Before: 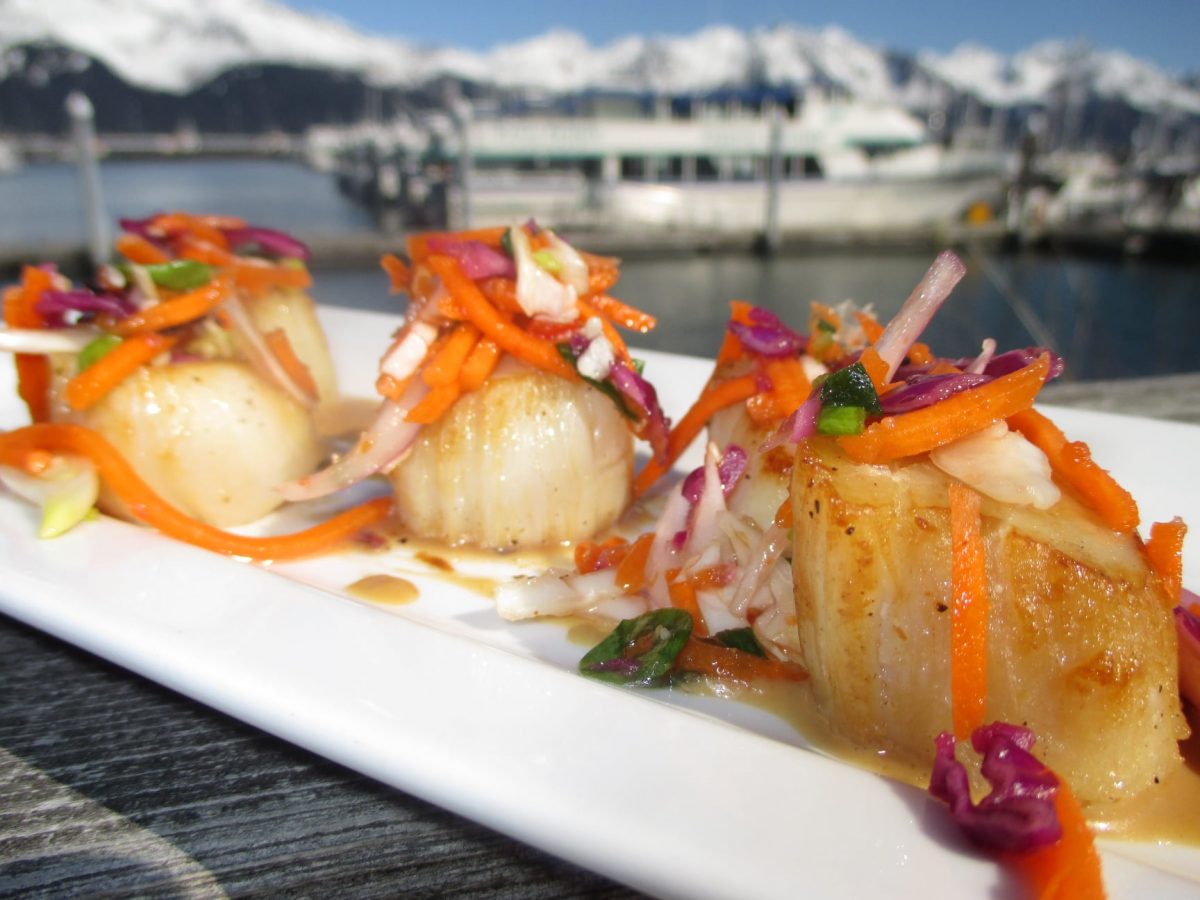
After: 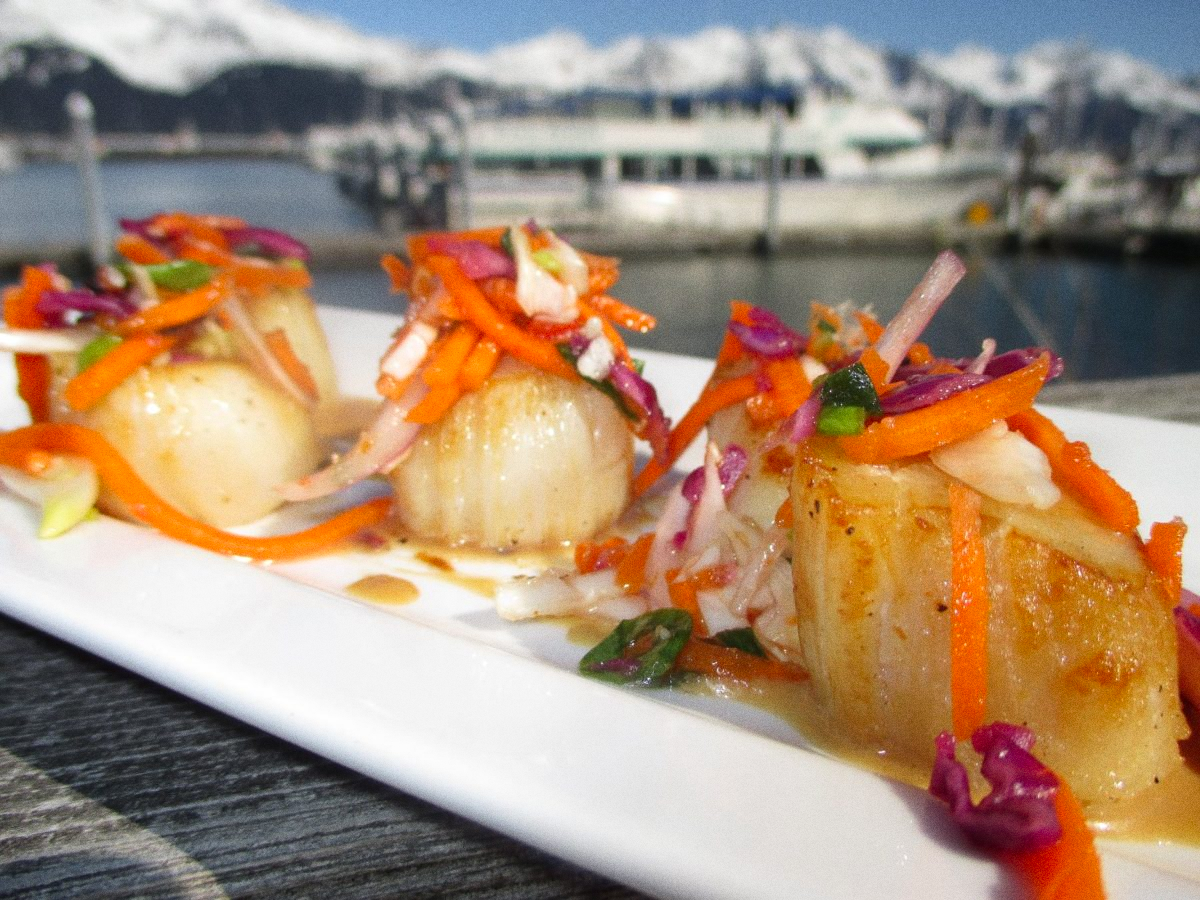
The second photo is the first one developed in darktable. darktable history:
color zones: curves: ch1 [(0, 0.525) (0.143, 0.556) (0.286, 0.52) (0.429, 0.5) (0.571, 0.5) (0.714, 0.5) (0.857, 0.503) (1, 0.525)]
grain: coarseness 3.21 ISO
